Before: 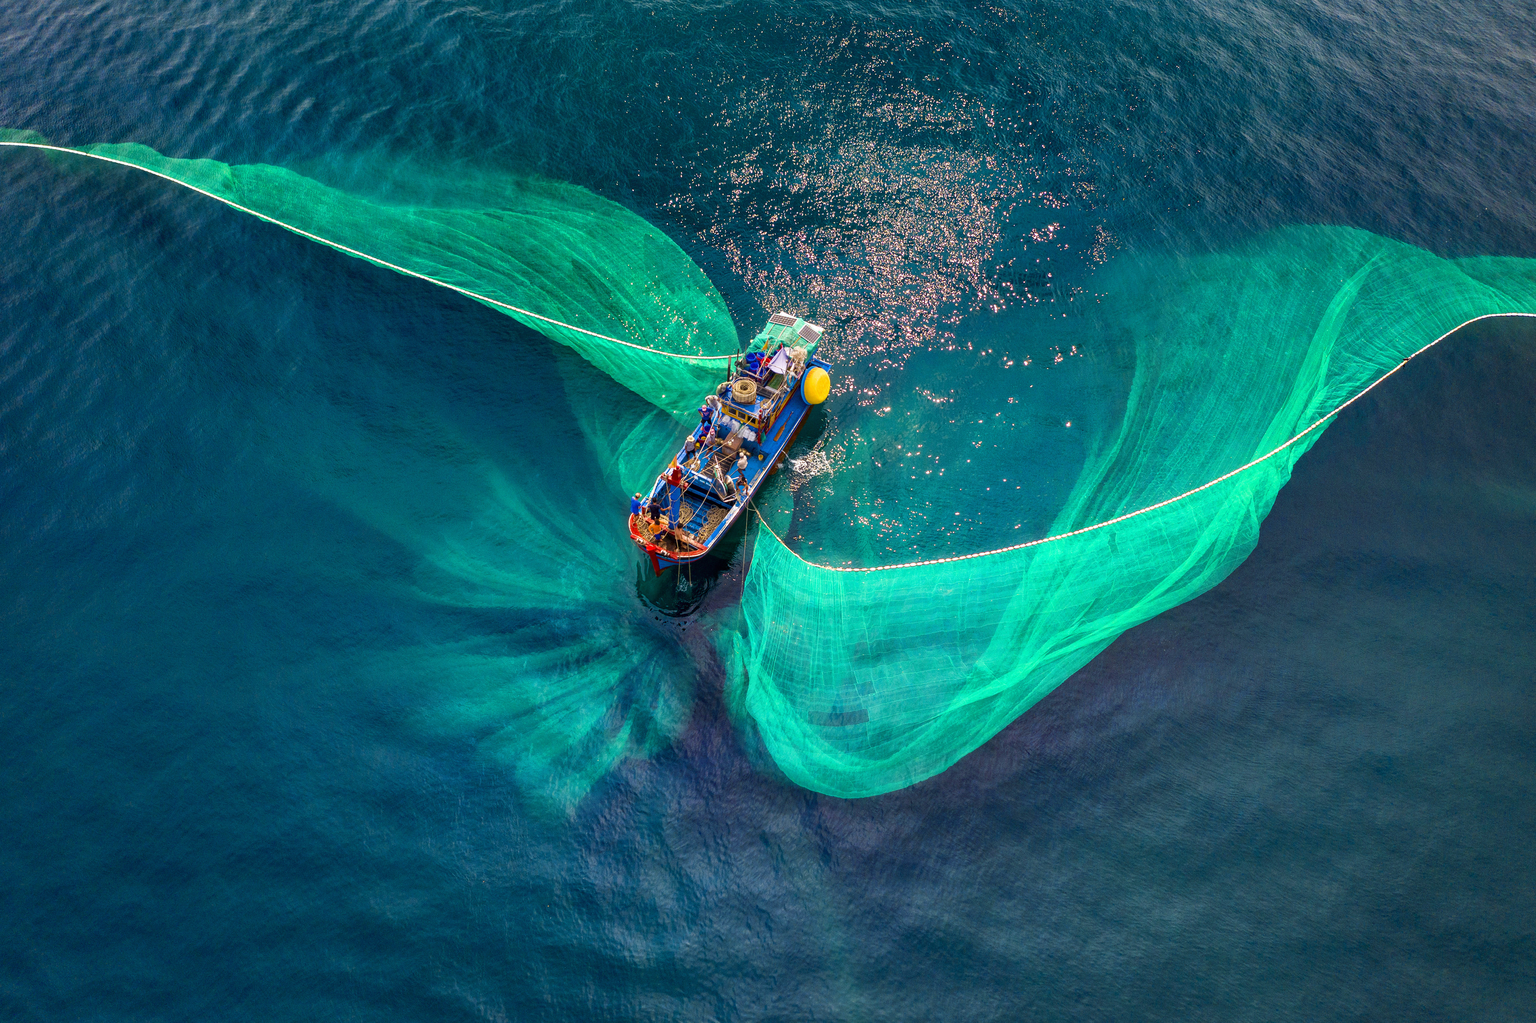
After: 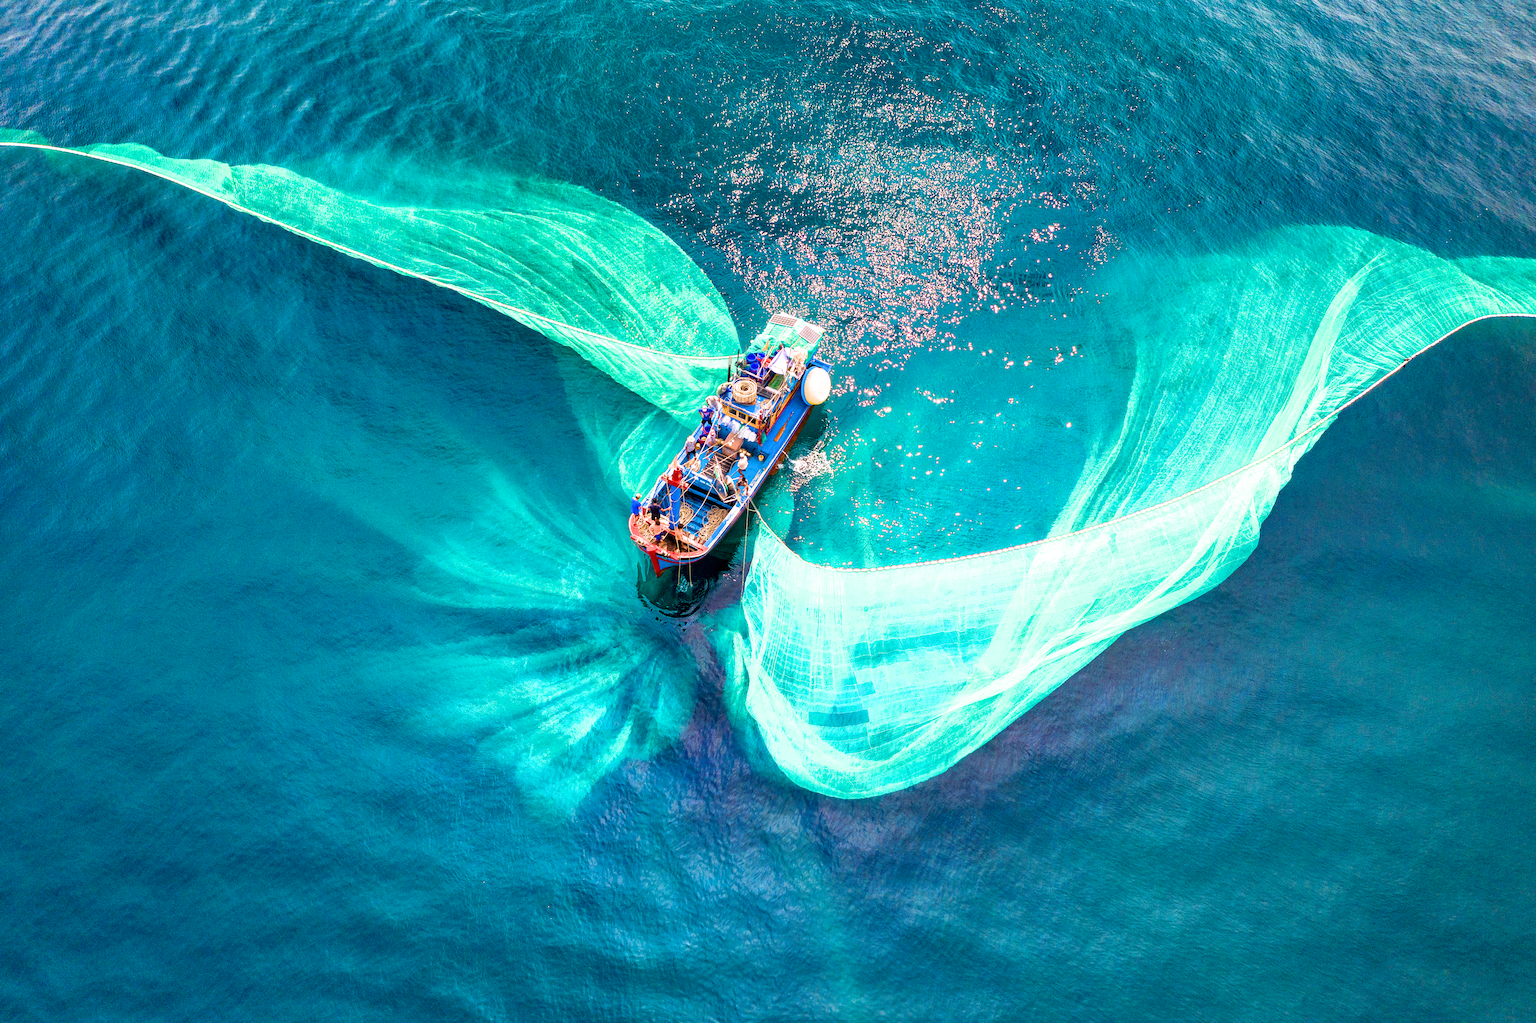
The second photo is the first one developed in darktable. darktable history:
exposure: black level correction 0, exposure 1.355 EV, compensate highlight preservation false
filmic rgb: black relative exposure -11.37 EV, white relative exposure 3.21 EV, hardness 6.75
